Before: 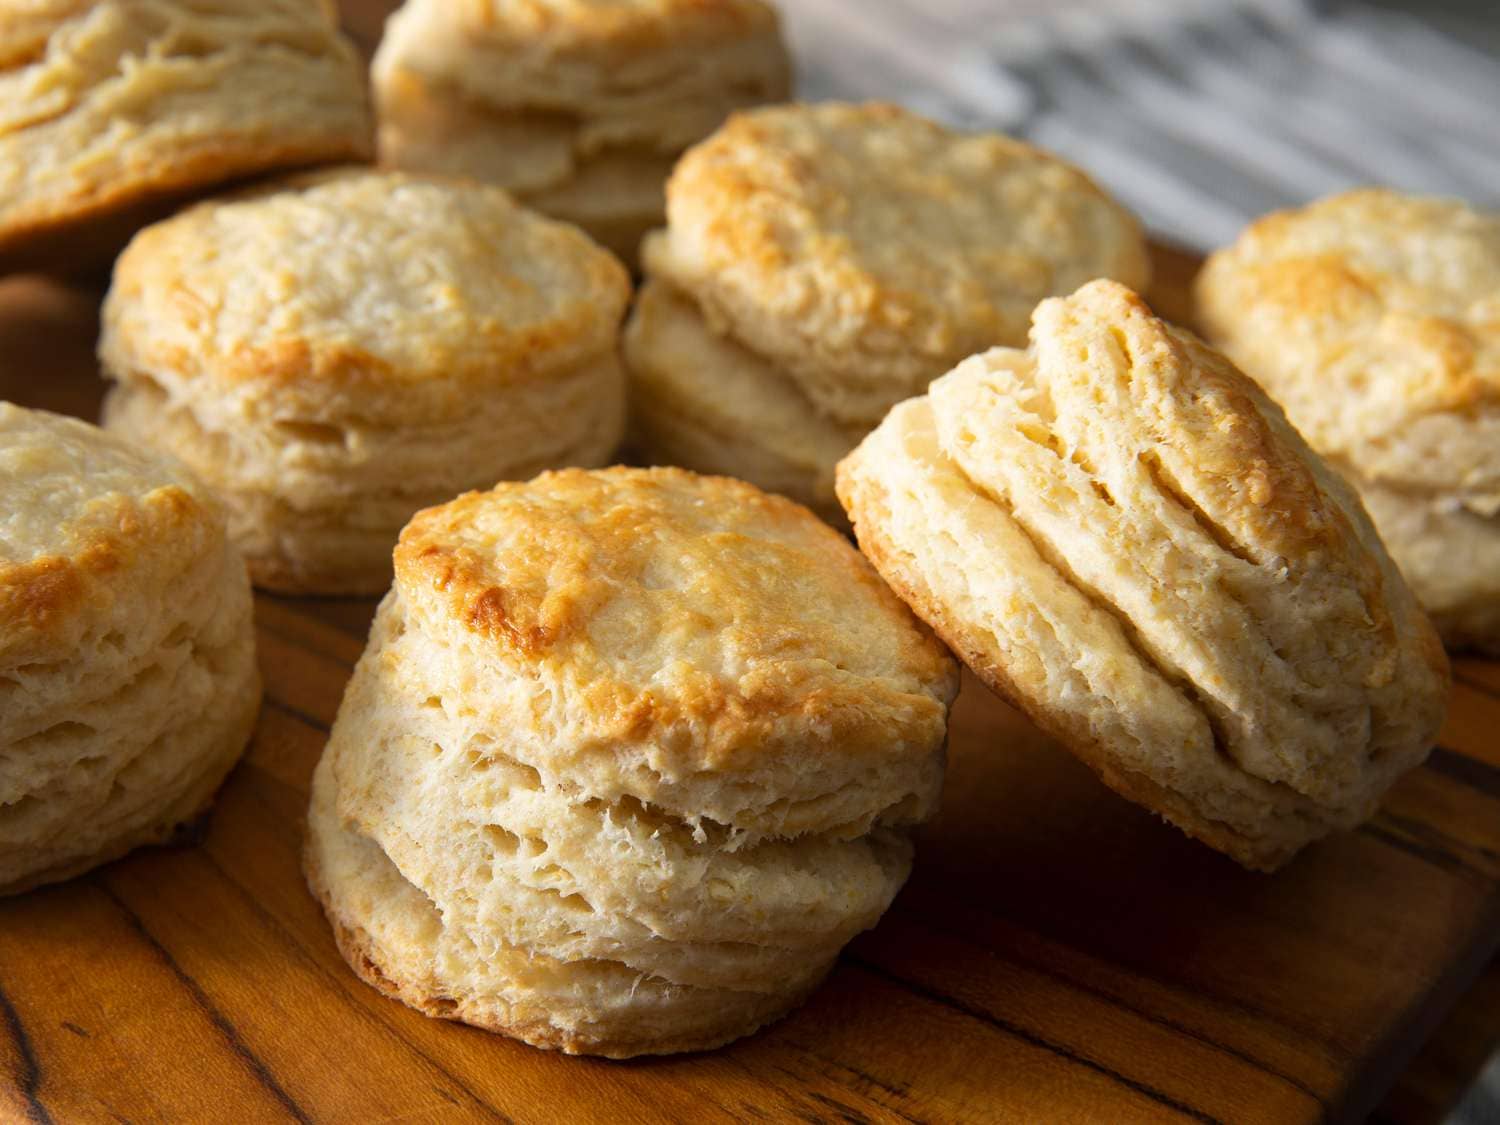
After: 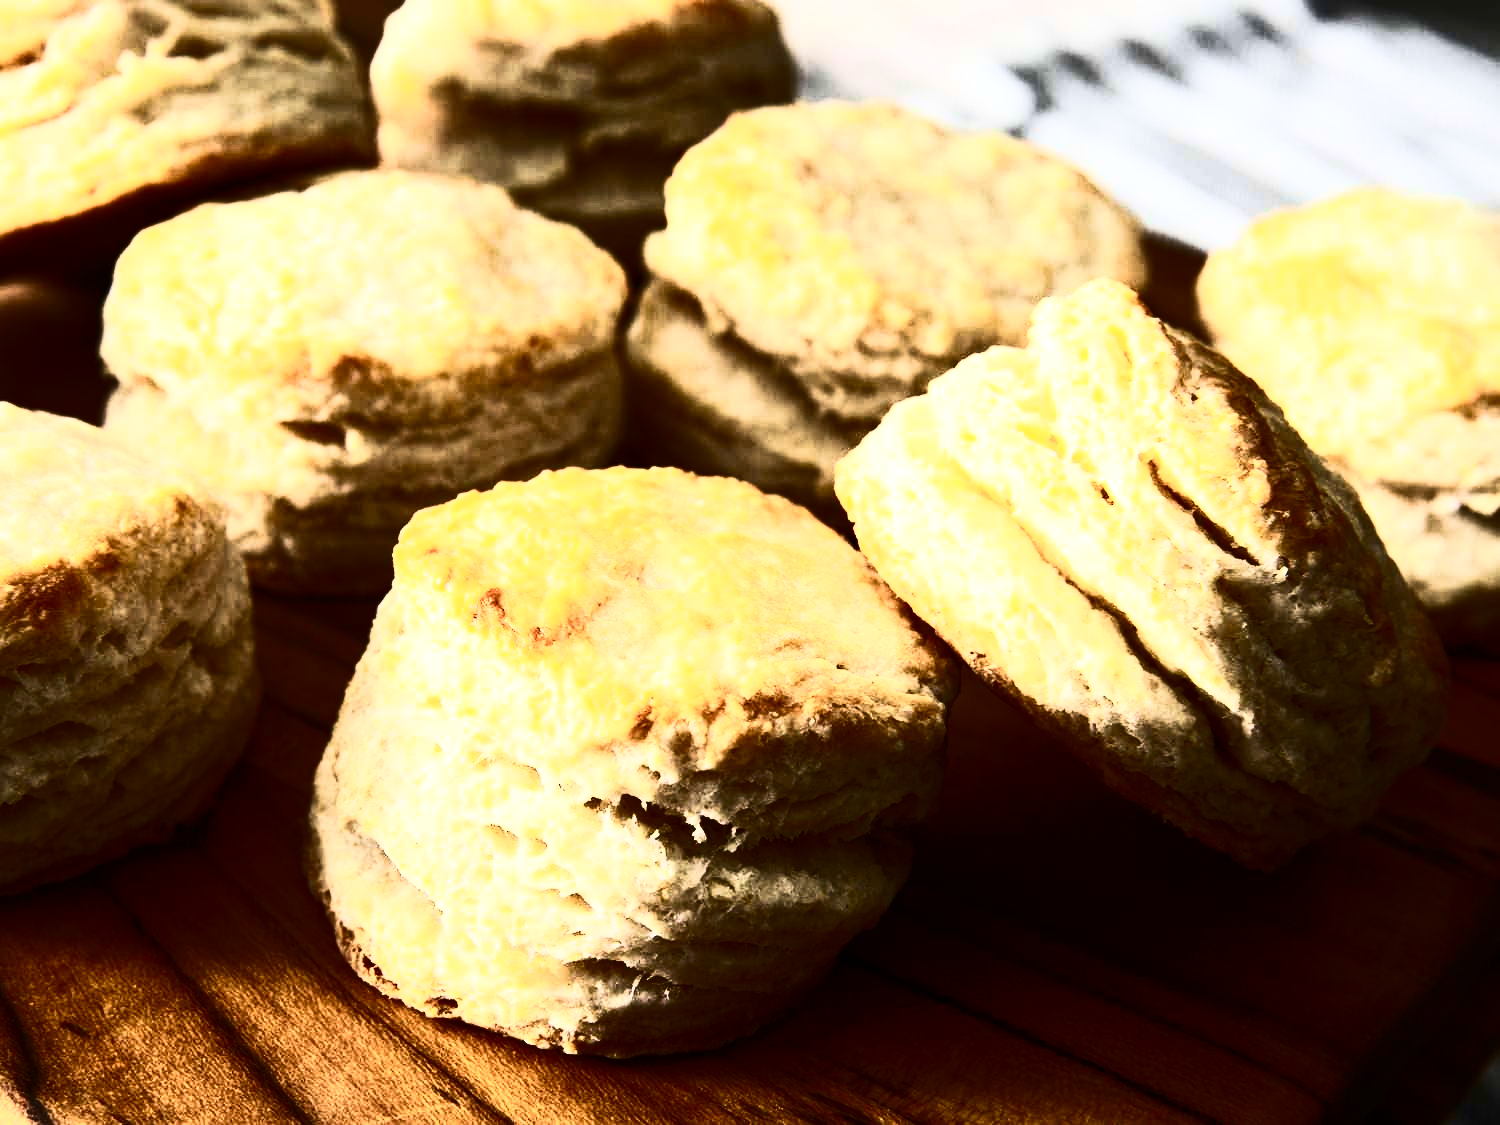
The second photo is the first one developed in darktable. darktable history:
contrast brightness saturation: contrast 0.93, brightness 0.2
velvia: on, module defaults
tone equalizer: -8 EV -0.75 EV, -7 EV -0.7 EV, -6 EV -0.6 EV, -5 EV -0.4 EV, -3 EV 0.4 EV, -2 EV 0.6 EV, -1 EV 0.7 EV, +0 EV 0.75 EV, edges refinement/feathering 500, mask exposure compensation -1.57 EV, preserve details no
